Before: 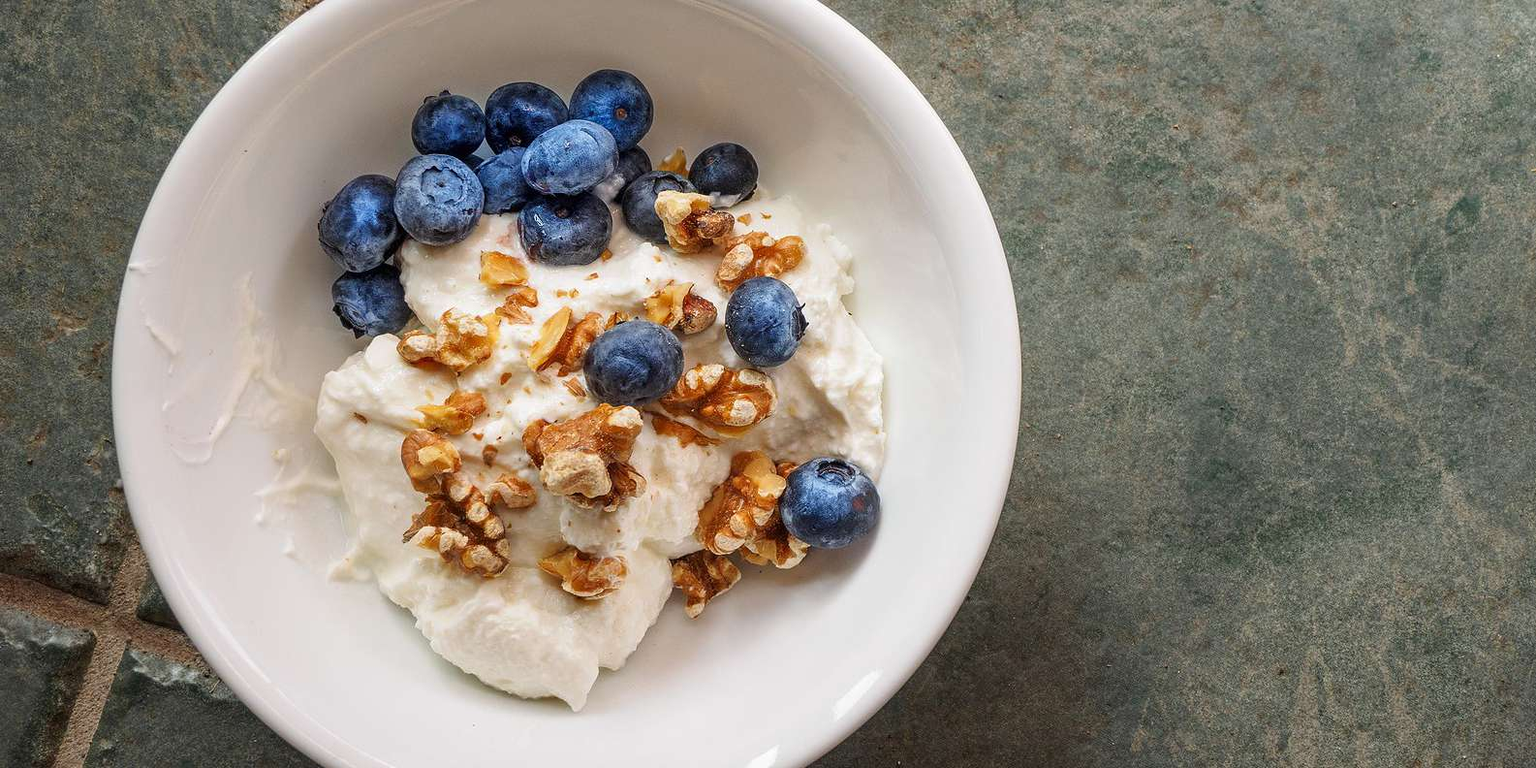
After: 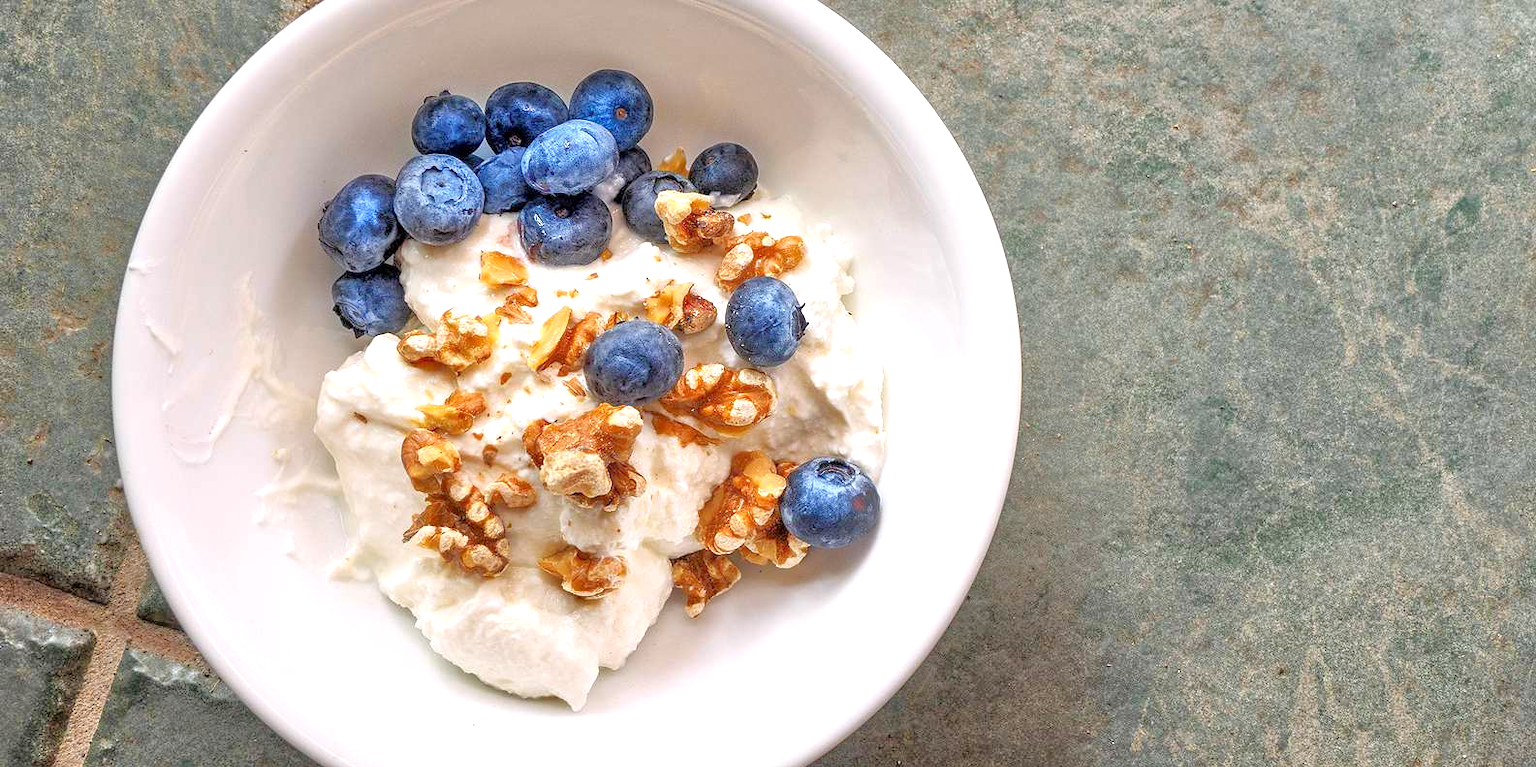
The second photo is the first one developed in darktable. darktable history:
tone equalizer: -7 EV 0.15 EV, -6 EV 0.6 EV, -5 EV 1.15 EV, -4 EV 1.33 EV, -3 EV 1.15 EV, -2 EV 0.6 EV, -1 EV 0.15 EV, mask exposure compensation -0.5 EV
exposure: black level correction 0.001, exposure 0.5 EV, compensate exposure bias true, compensate highlight preservation false
white balance: red 1.009, blue 1.027
